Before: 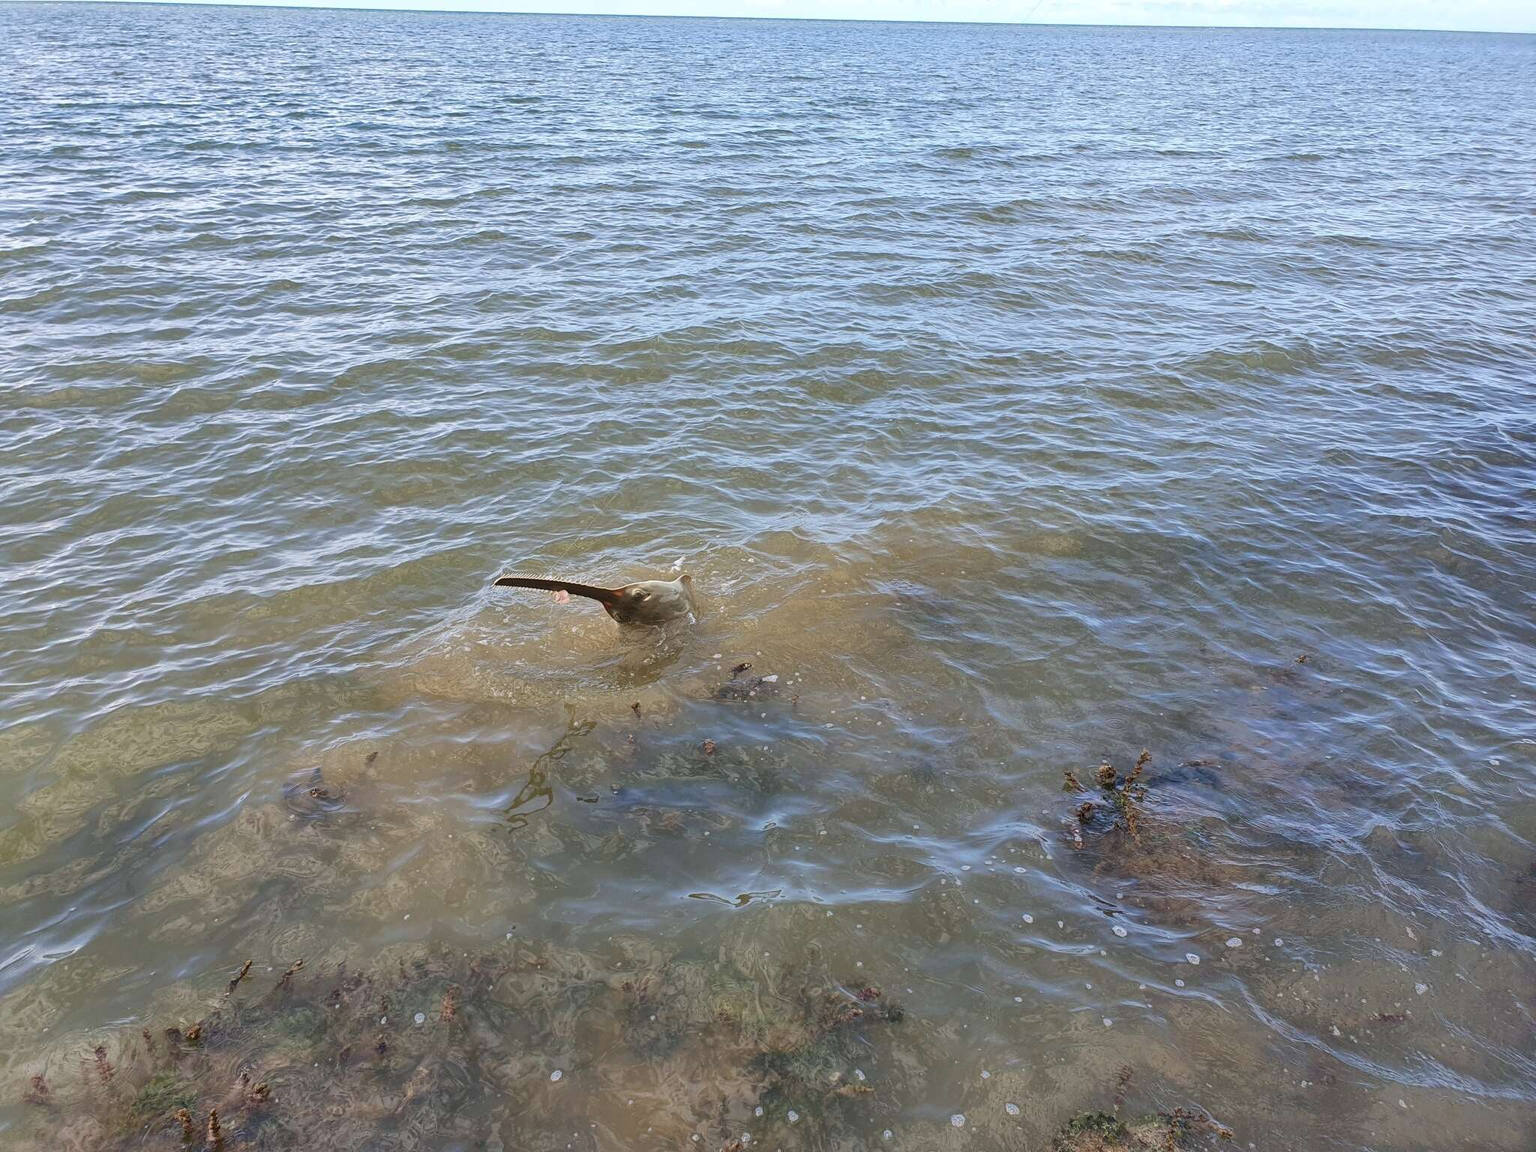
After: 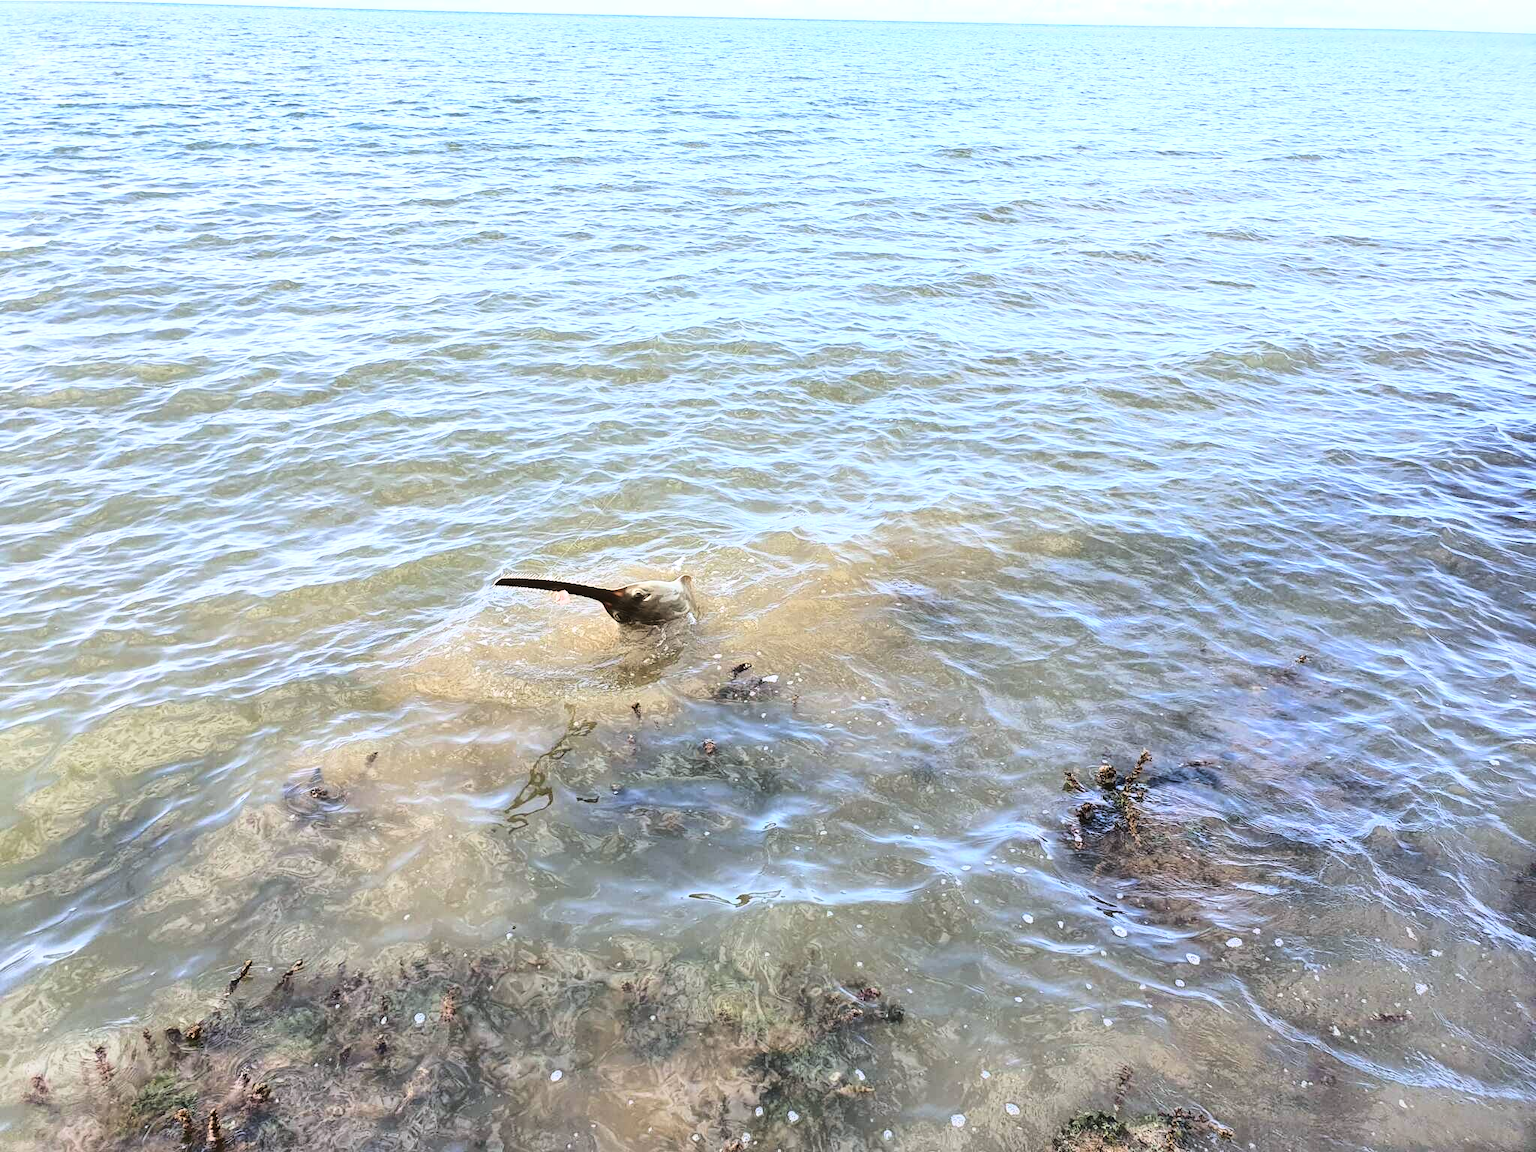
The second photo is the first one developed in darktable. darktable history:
tone equalizer: -8 EV -0.75 EV, -7 EV -0.7 EV, -6 EV -0.6 EV, -5 EV -0.4 EV, -3 EV 0.4 EV, -2 EV 0.6 EV, -1 EV 0.7 EV, +0 EV 0.75 EV, edges refinement/feathering 500, mask exposure compensation -1.57 EV, preserve details no
base curve: curves: ch0 [(0, 0) (0.028, 0.03) (0.121, 0.232) (0.46, 0.748) (0.859, 0.968) (1, 1)]
exposure: exposure -0.064 EV, compensate highlight preservation false
white balance: red 0.98, blue 1.034
